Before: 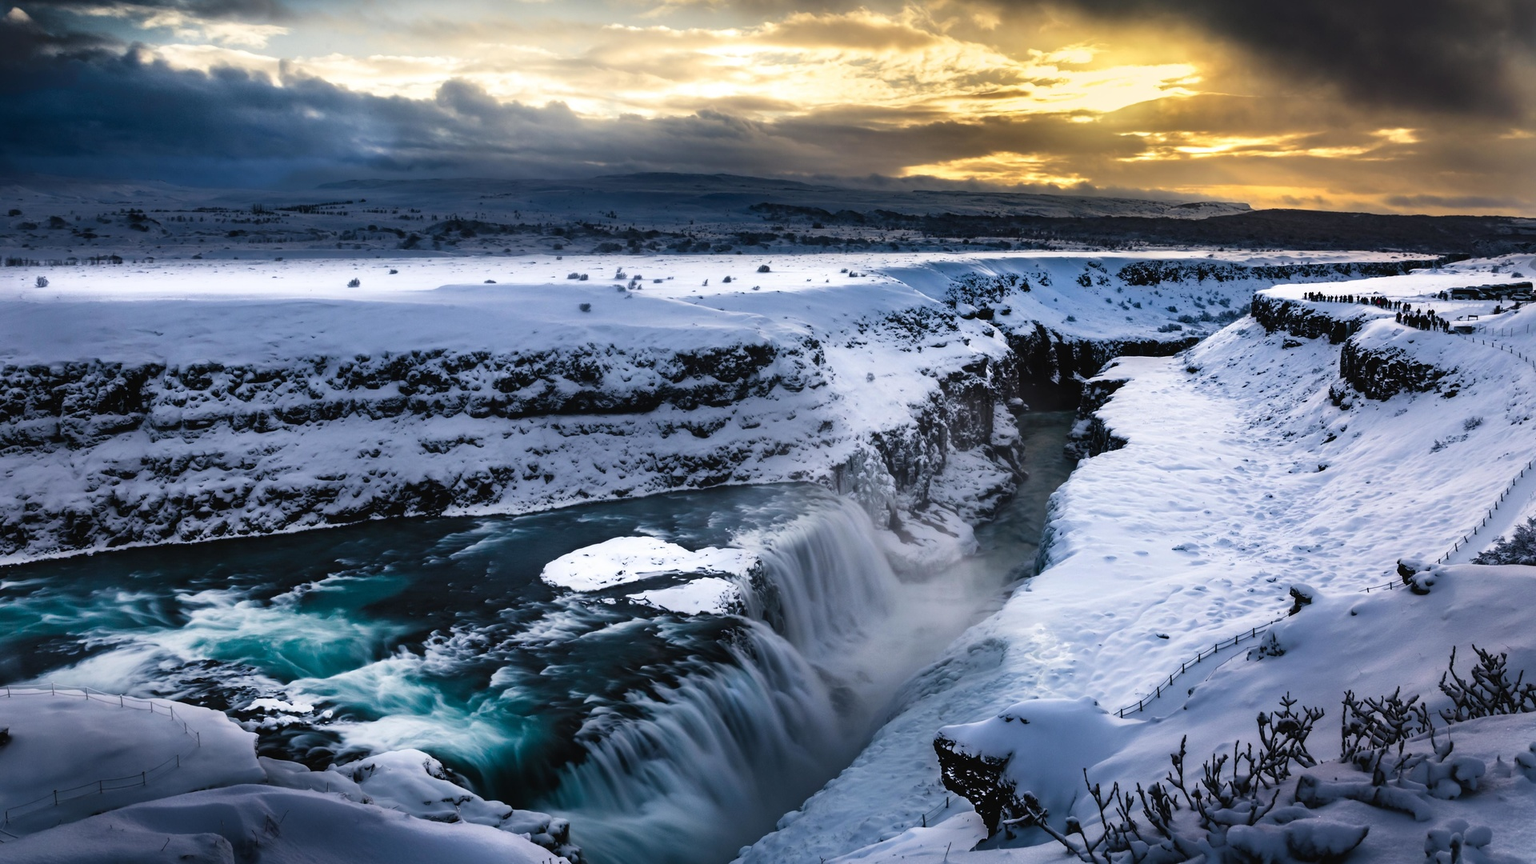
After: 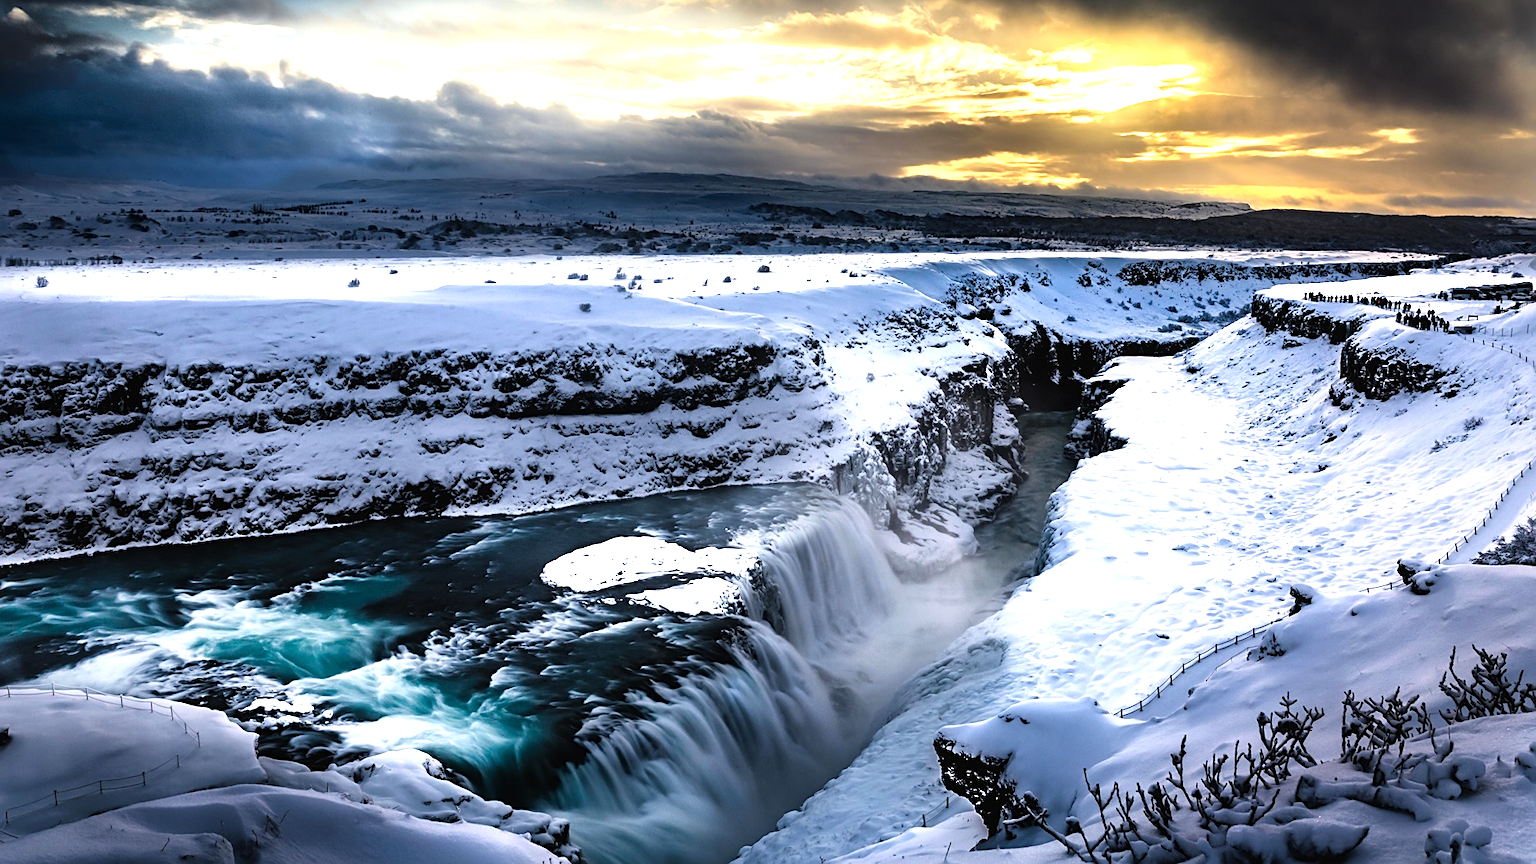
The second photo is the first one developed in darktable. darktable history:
tone equalizer: -8 EV -0.781 EV, -7 EV -0.685 EV, -6 EV -0.612 EV, -5 EV -0.399 EV, -3 EV 0.39 EV, -2 EV 0.6 EV, -1 EV 0.678 EV, +0 EV 0.751 EV
sharpen: on, module defaults
